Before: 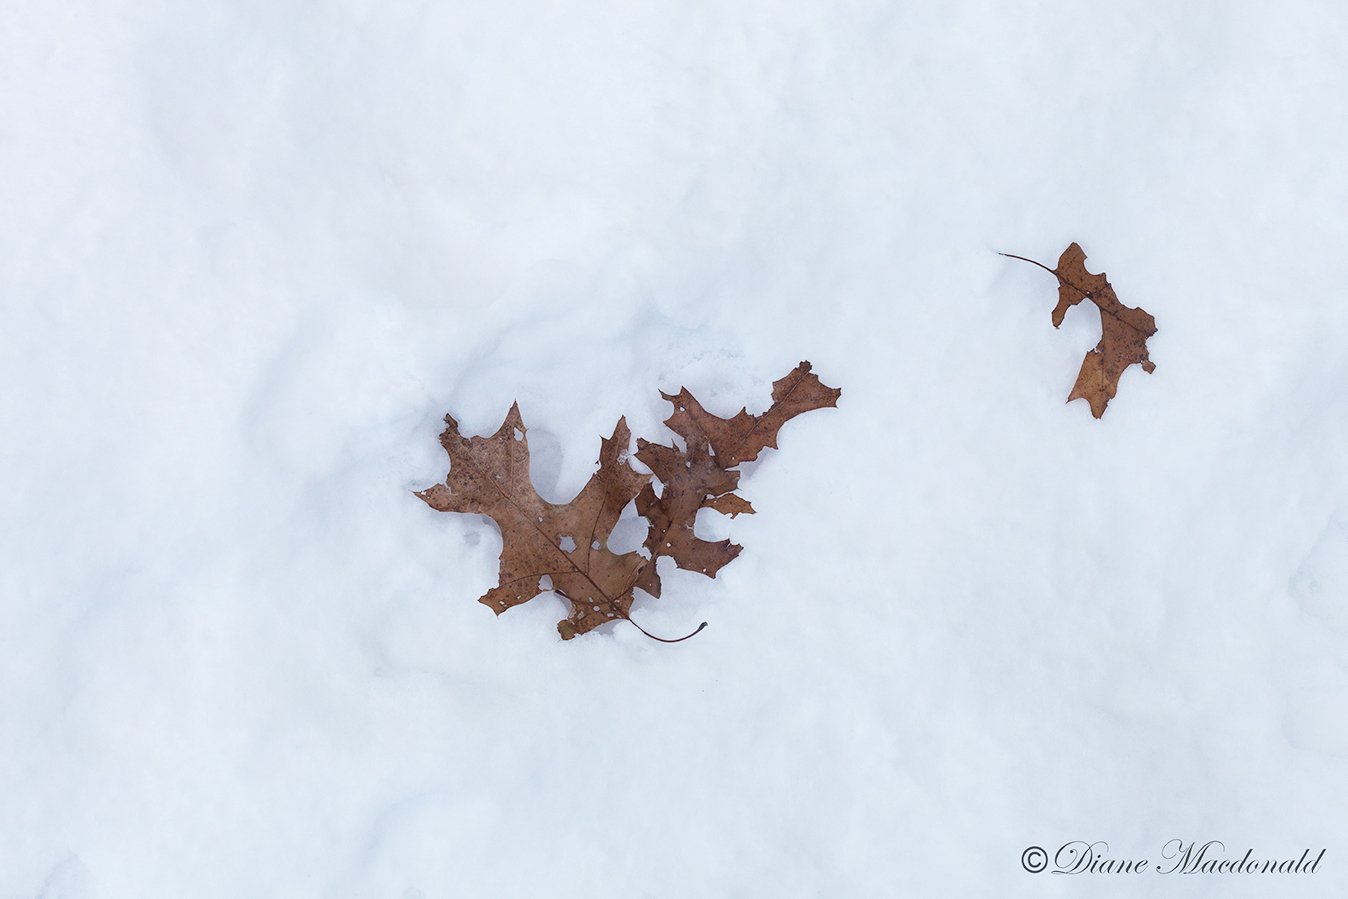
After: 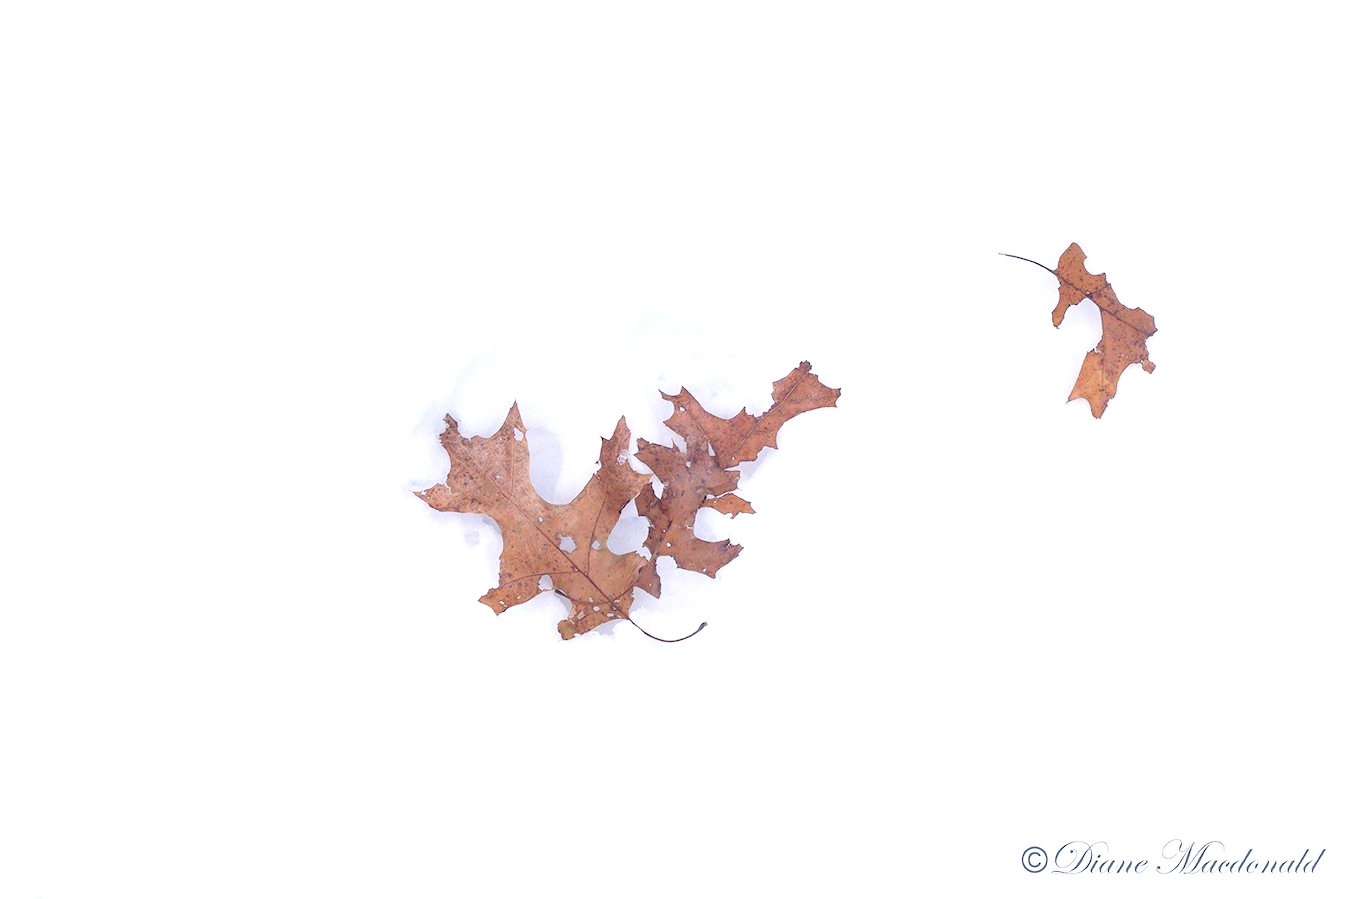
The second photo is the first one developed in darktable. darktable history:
color balance rgb: shadows lift › hue 87.51°, highlights gain › chroma 1.62%, highlights gain › hue 55.1°, global offset › chroma 0.1%, global offset › hue 253.66°, linear chroma grading › global chroma 0.5%
levels: levels [0.072, 0.414, 0.976]
exposure: black level correction -0.002, exposure 0.54 EV, compensate highlight preservation false
